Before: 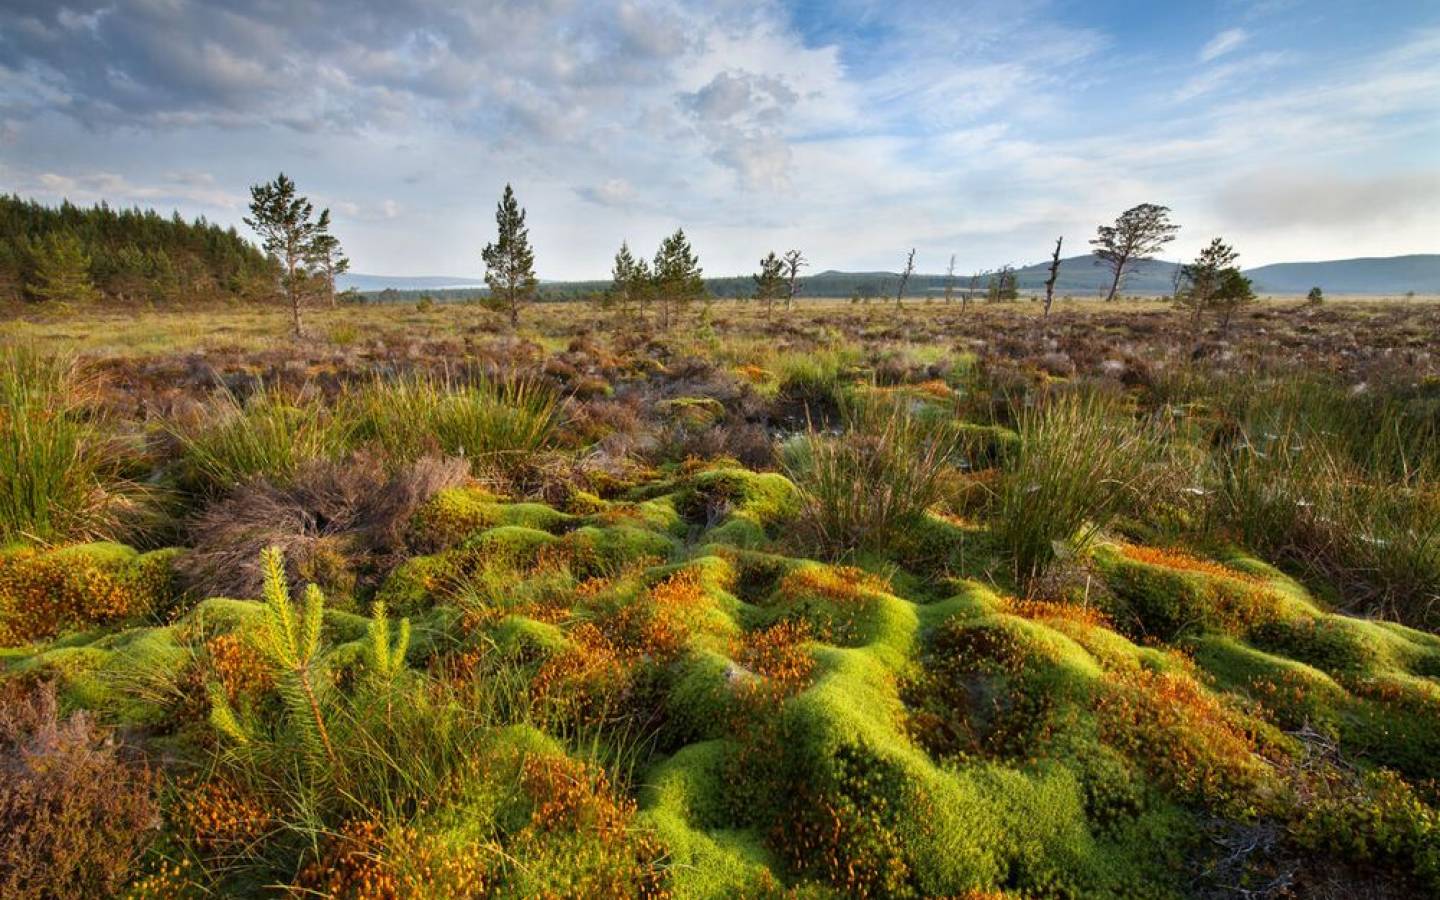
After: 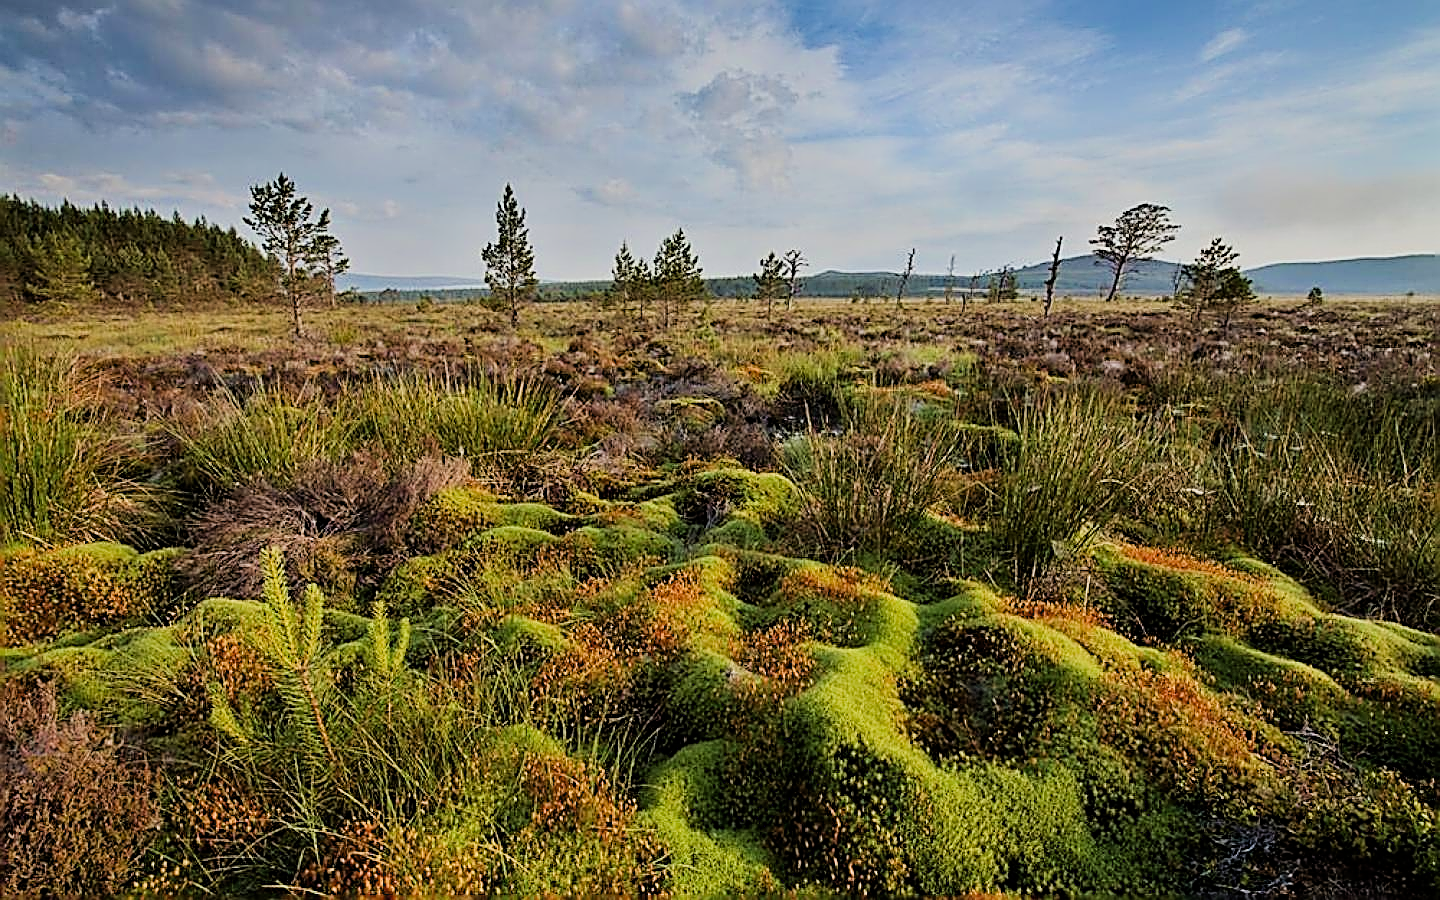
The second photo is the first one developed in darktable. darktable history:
velvia: on, module defaults
sharpen: amount 2
filmic rgb: black relative exposure -7.32 EV, white relative exposure 5.09 EV, hardness 3.2
